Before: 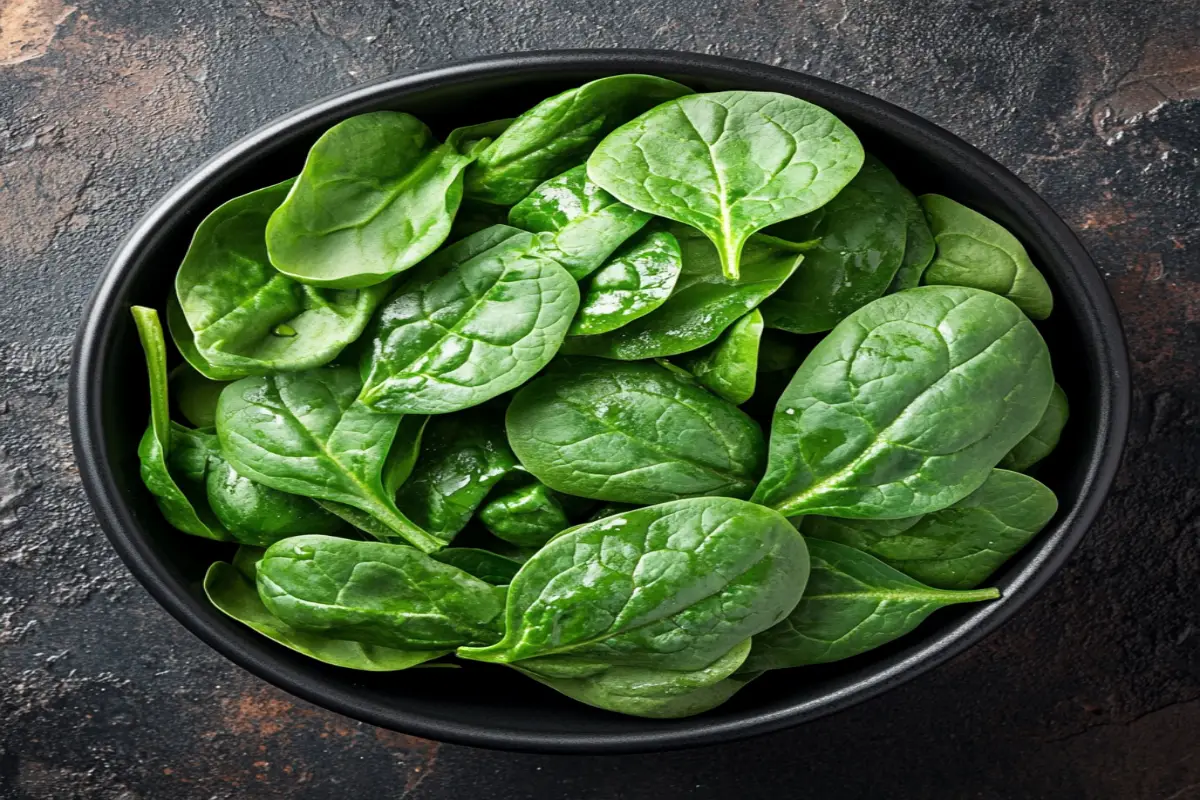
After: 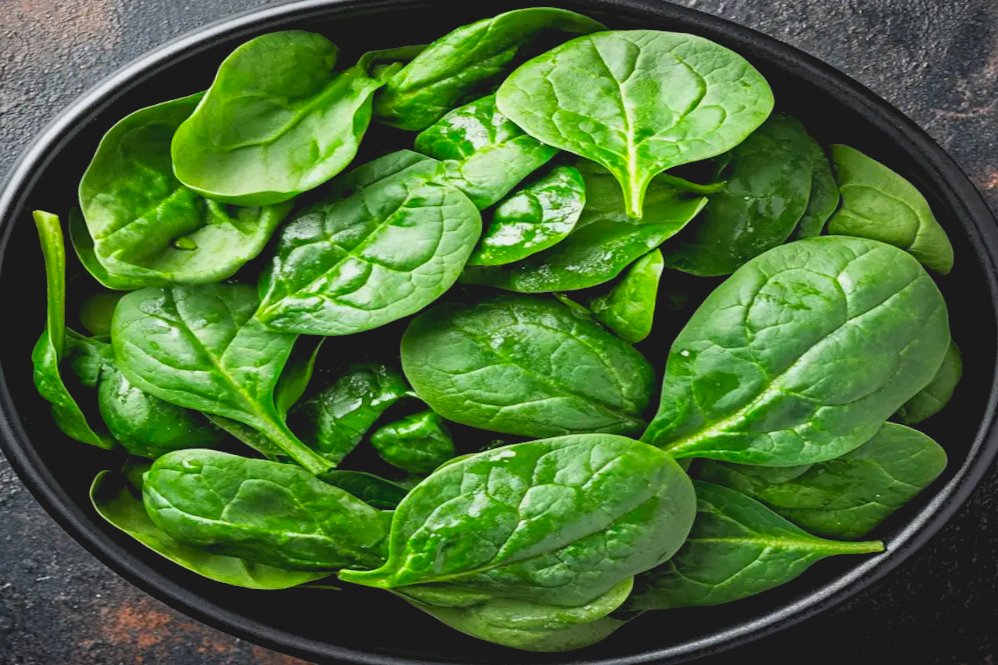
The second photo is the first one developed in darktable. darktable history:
contrast brightness saturation: contrast -0.19, saturation 0.19
rgb levels: levels [[0.01, 0.419, 0.839], [0, 0.5, 1], [0, 0.5, 1]]
exposure: compensate exposure bias true, compensate highlight preservation false
crop and rotate: angle -3.27°, left 5.211%, top 5.211%, right 4.607%, bottom 4.607%
